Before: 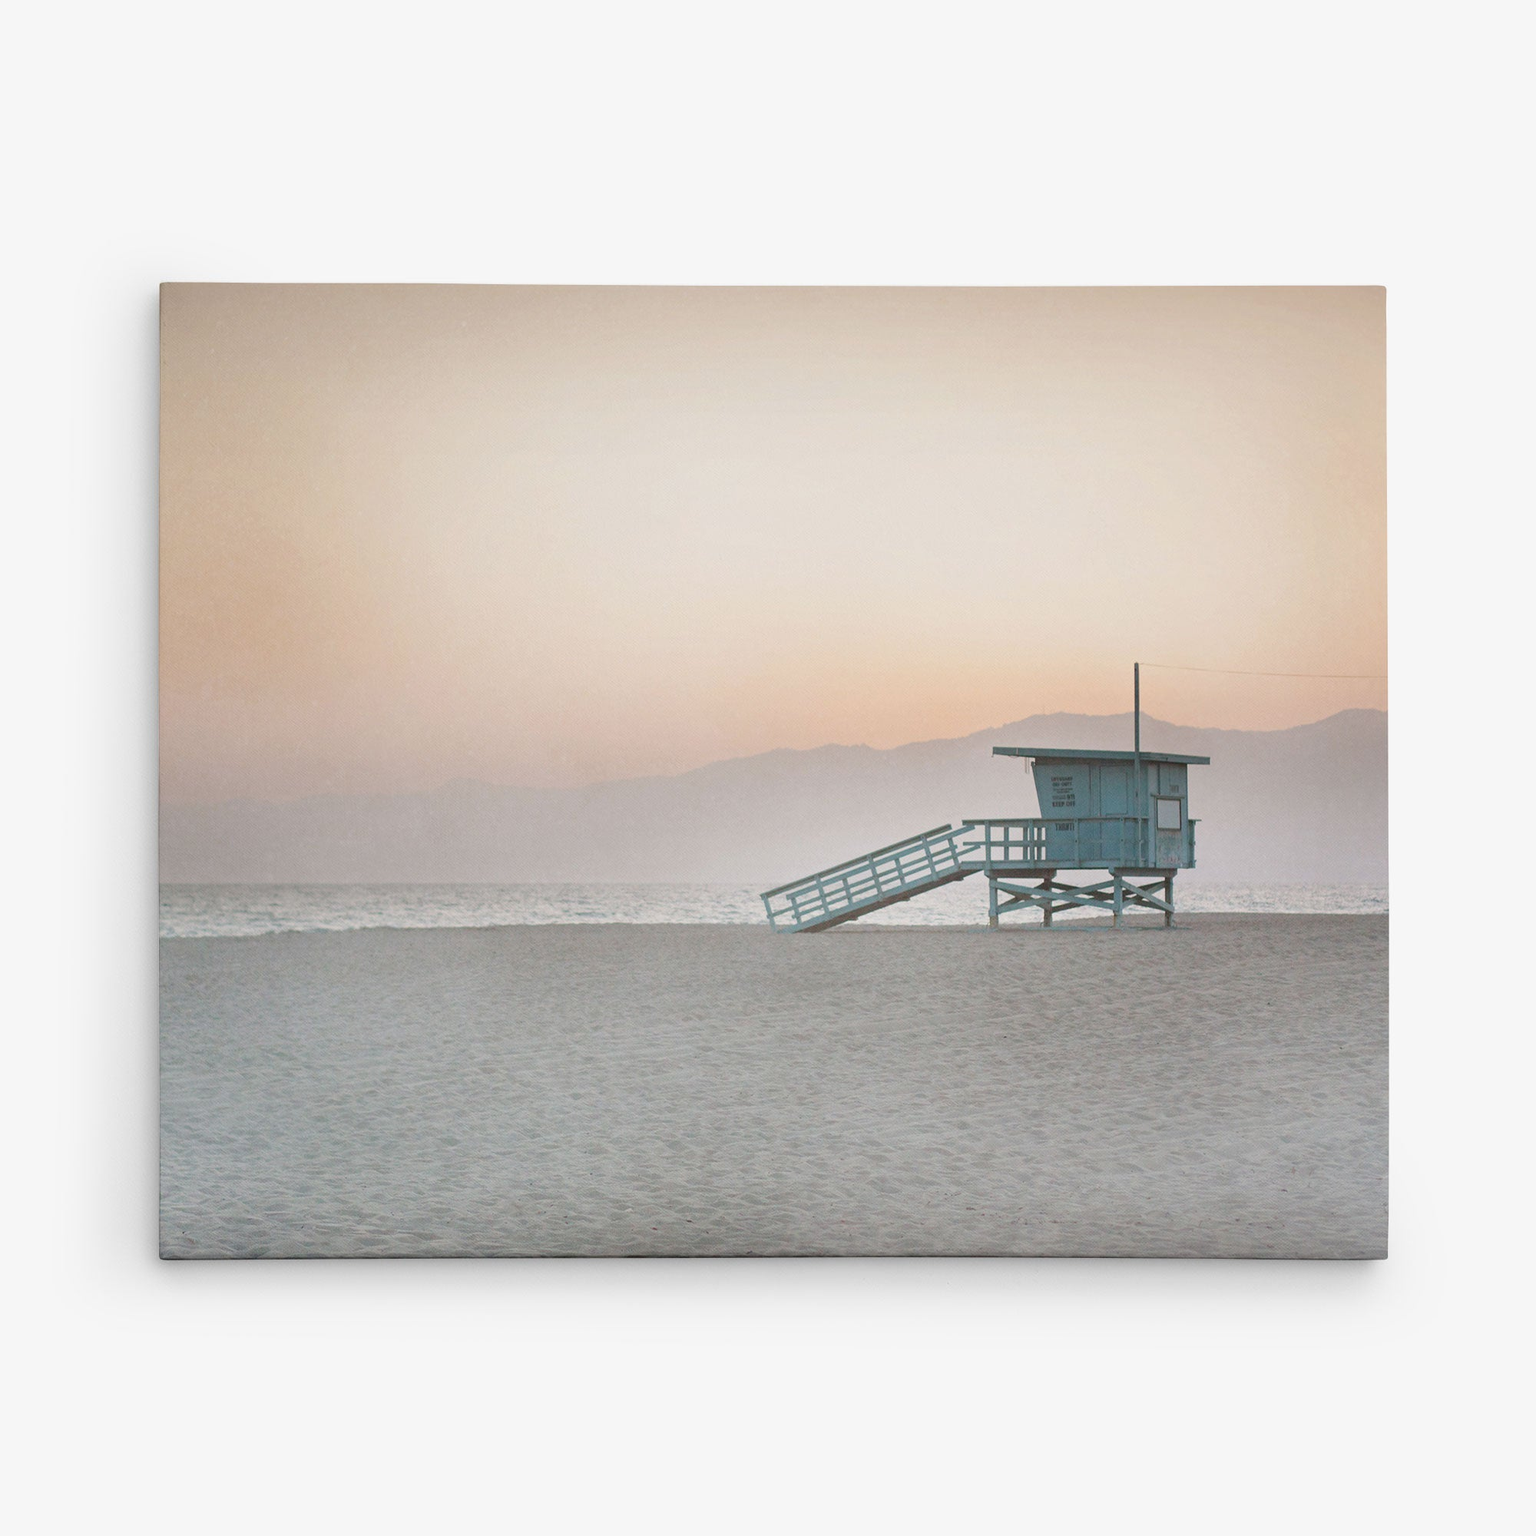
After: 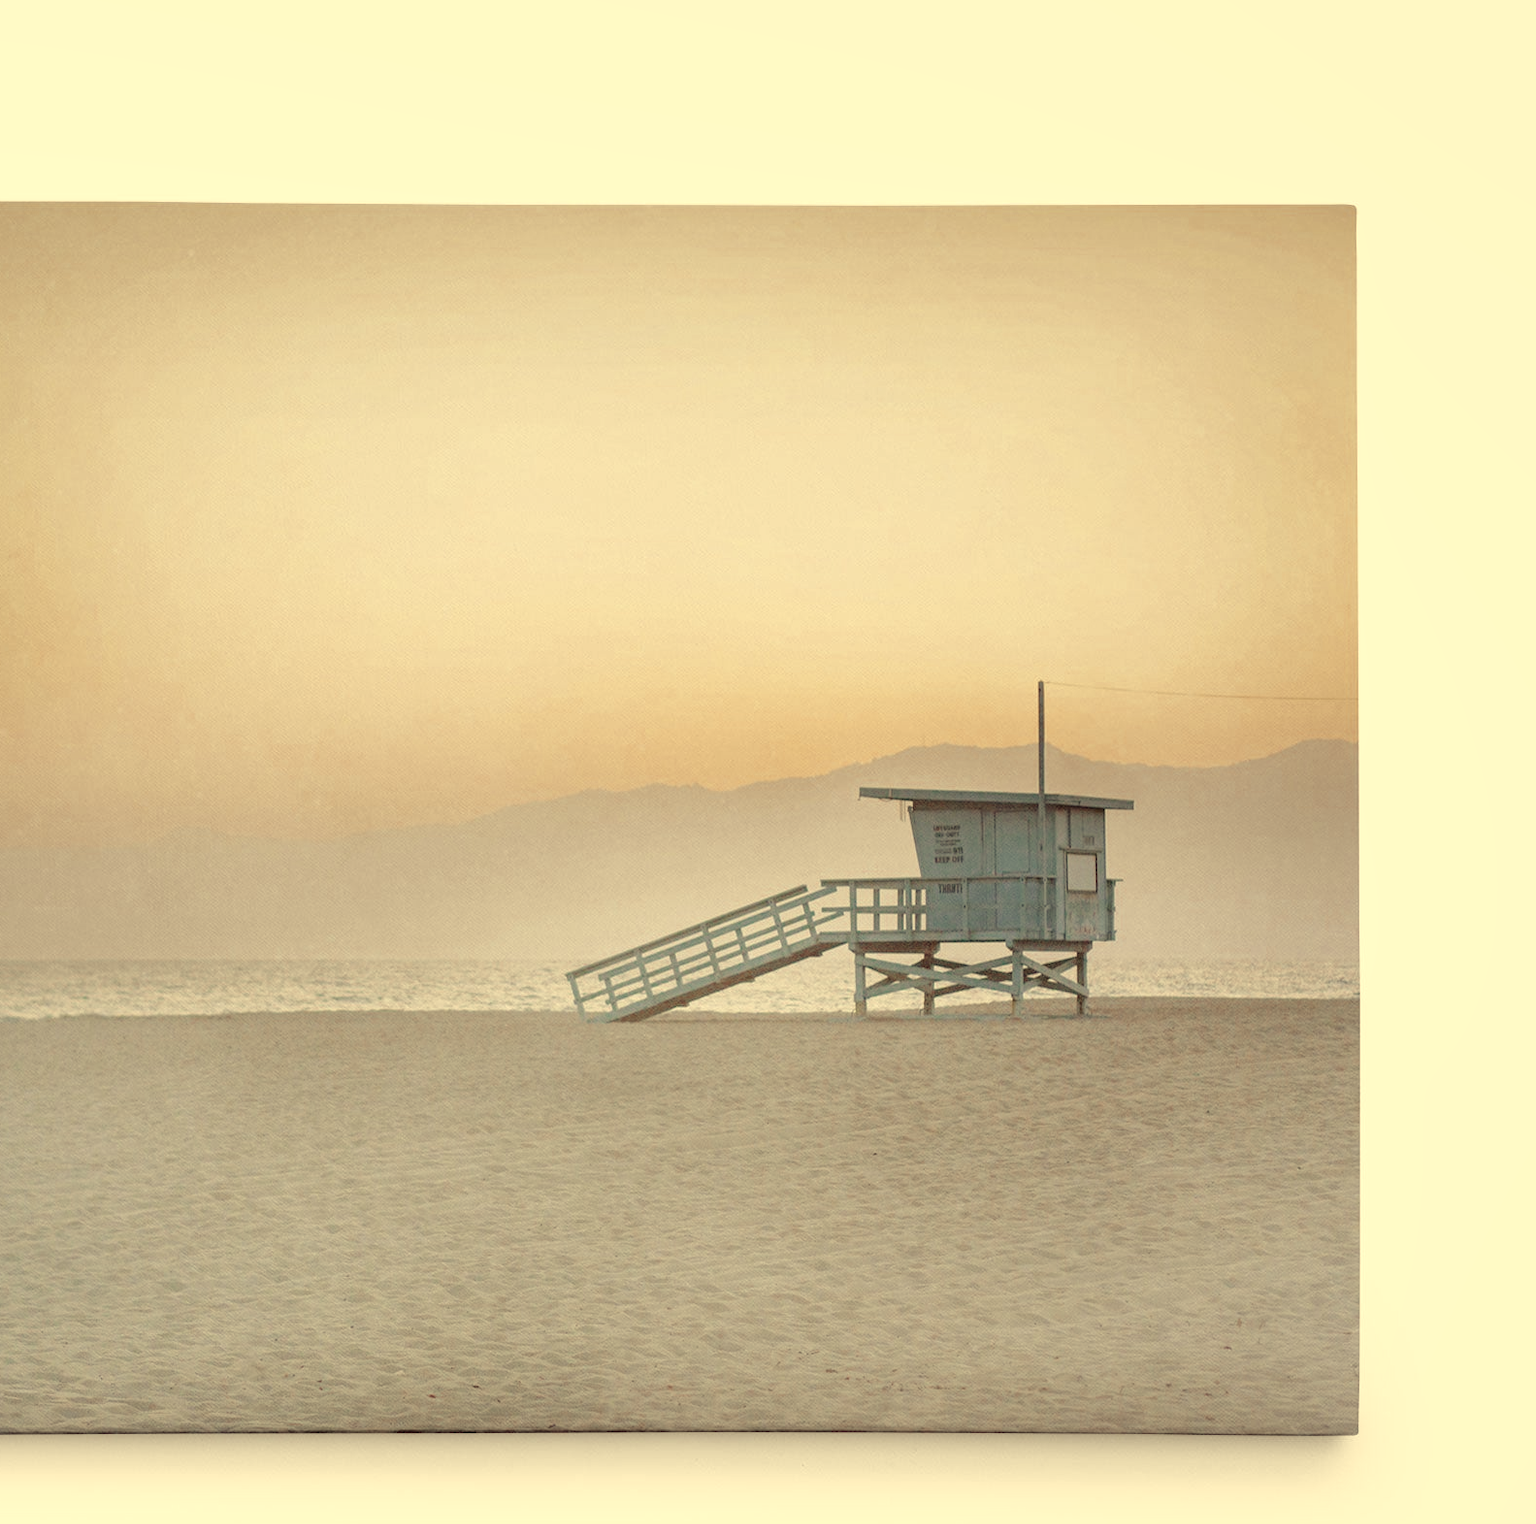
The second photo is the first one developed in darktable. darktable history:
tone curve: curves: ch0 [(0, 0) (0.003, 0.003) (0.011, 0.014) (0.025, 0.027) (0.044, 0.044) (0.069, 0.064) (0.1, 0.108) (0.136, 0.153) (0.177, 0.208) (0.224, 0.275) (0.277, 0.349) (0.335, 0.422) (0.399, 0.492) (0.468, 0.557) (0.543, 0.617) (0.623, 0.682) (0.709, 0.745) (0.801, 0.826) (0.898, 0.916) (1, 1)], color space Lab, linked channels, preserve colors none
color correction: highlights a* -0.37, highlights b* 39.72, shadows a* 9.48, shadows b* -0.736
color zones: curves: ch0 [(0, 0.5) (0.125, 0.4) (0.25, 0.5) (0.375, 0.4) (0.5, 0.4) (0.625, 0.6) (0.75, 0.6) (0.875, 0.5)]; ch1 [(0, 0.35) (0.125, 0.45) (0.25, 0.35) (0.375, 0.35) (0.5, 0.35) (0.625, 0.35) (0.75, 0.45) (0.875, 0.35)]; ch2 [(0, 0.6) (0.125, 0.5) (0.25, 0.5) (0.375, 0.6) (0.5, 0.6) (0.625, 0.5) (0.75, 0.5) (0.875, 0.5)]
crop and rotate: left 20.363%, top 8.063%, right 0.452%, bottom 13.382%
local contrast: on, module defaults
